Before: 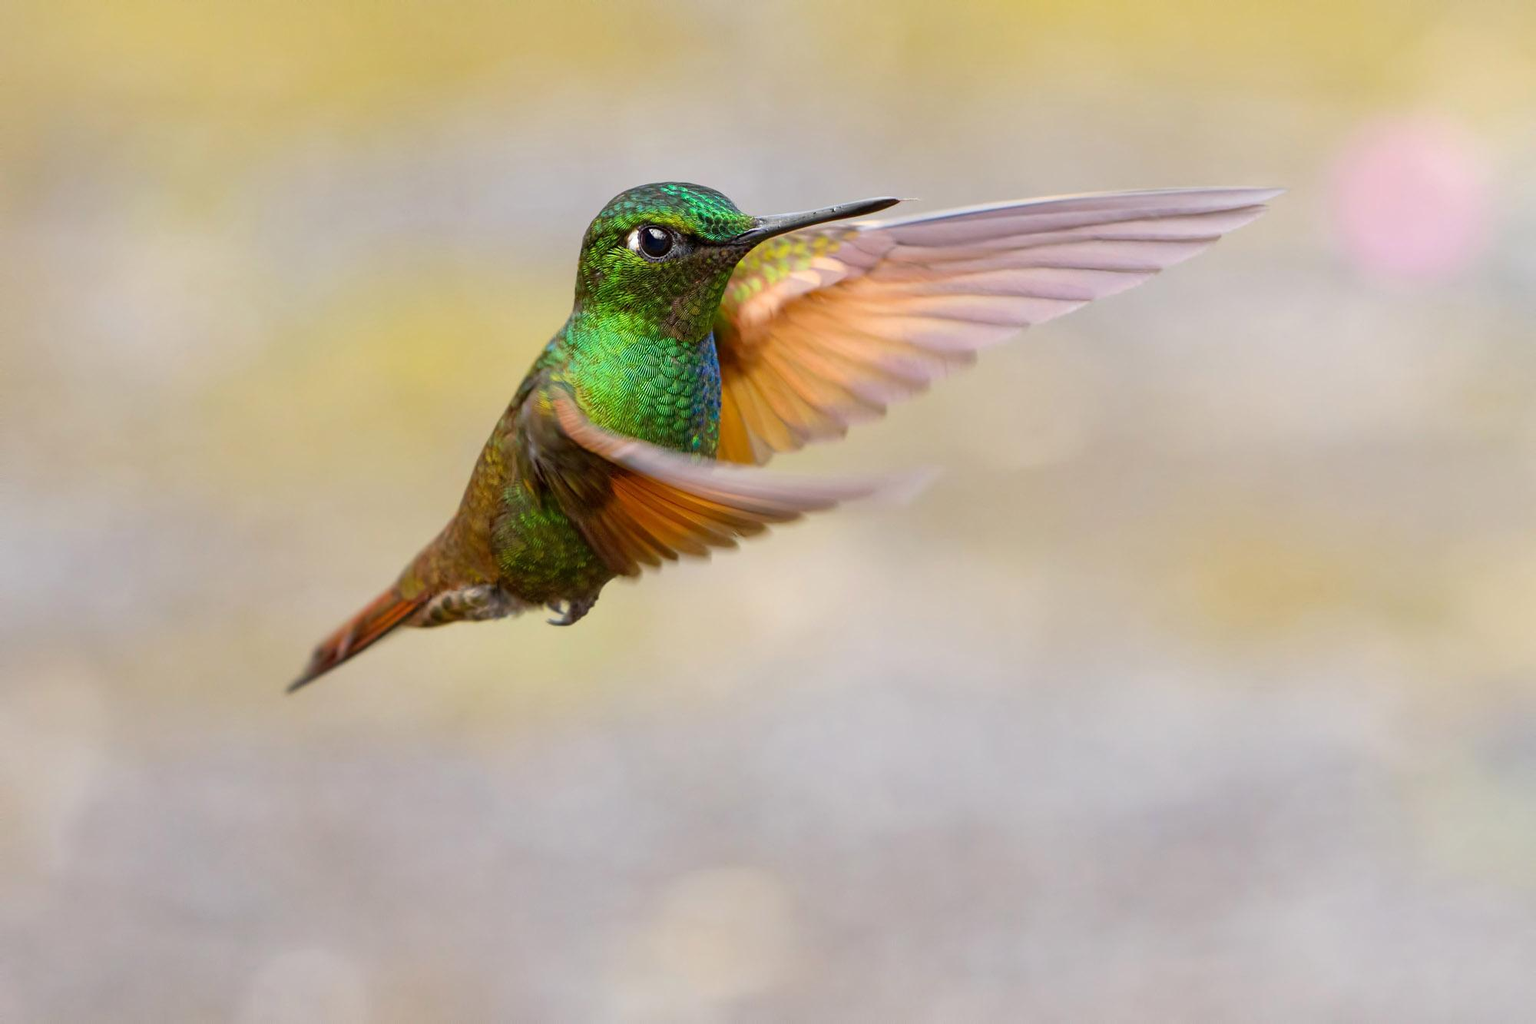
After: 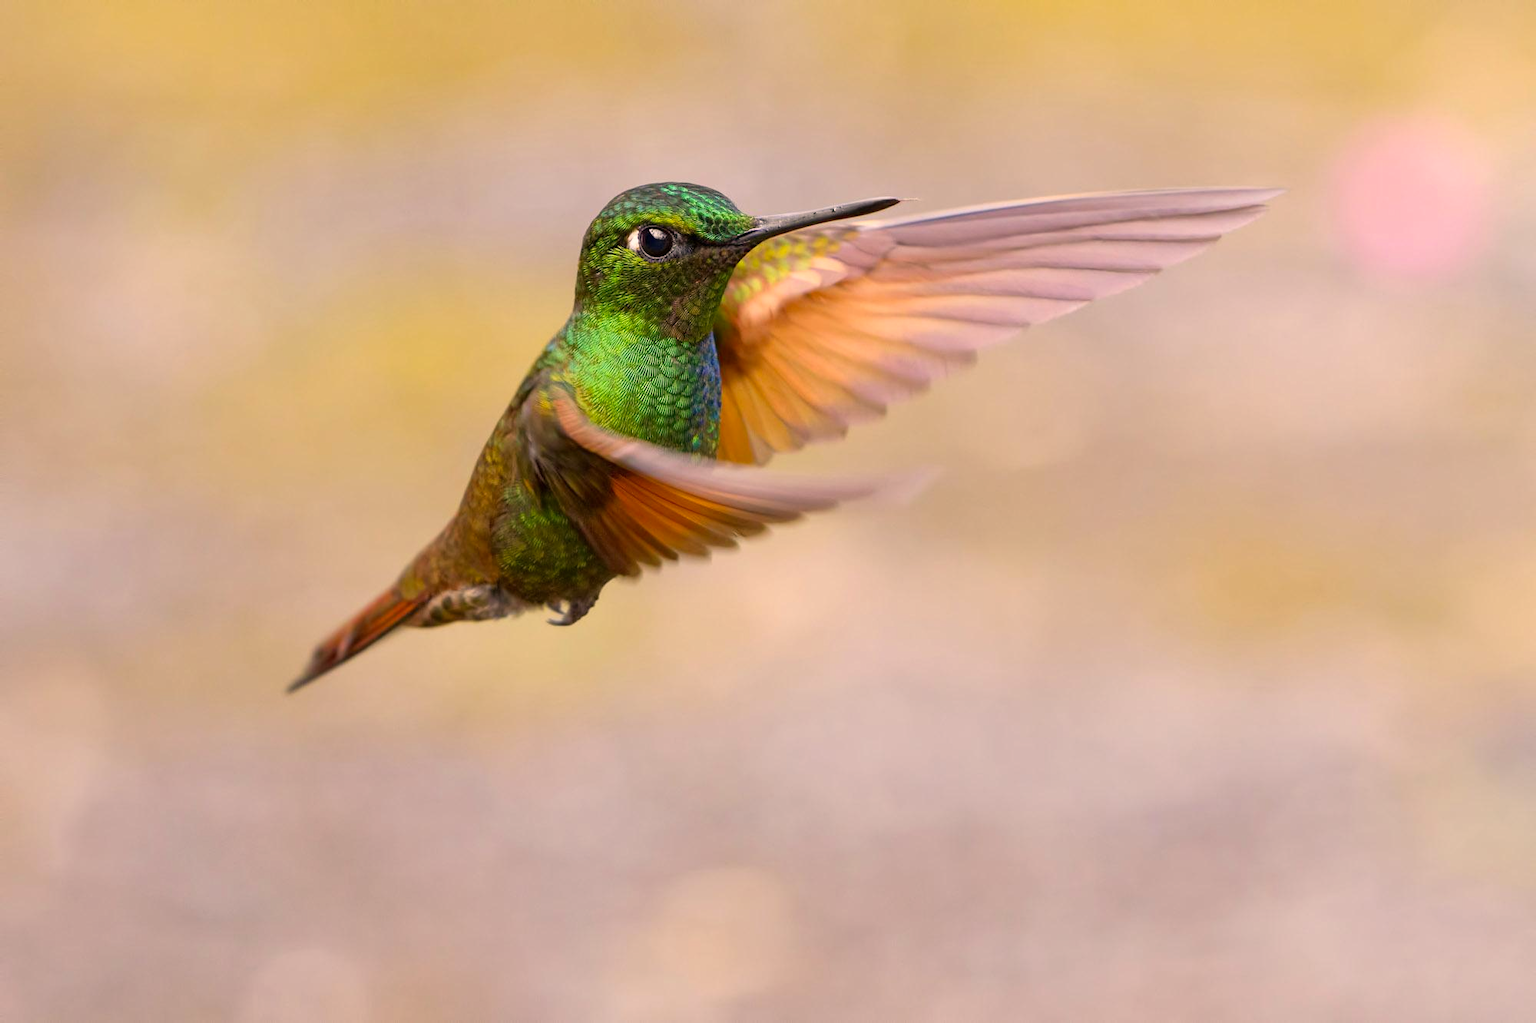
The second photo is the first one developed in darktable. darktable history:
color correction: highlights a* 11.66, highlights b* 11.91
